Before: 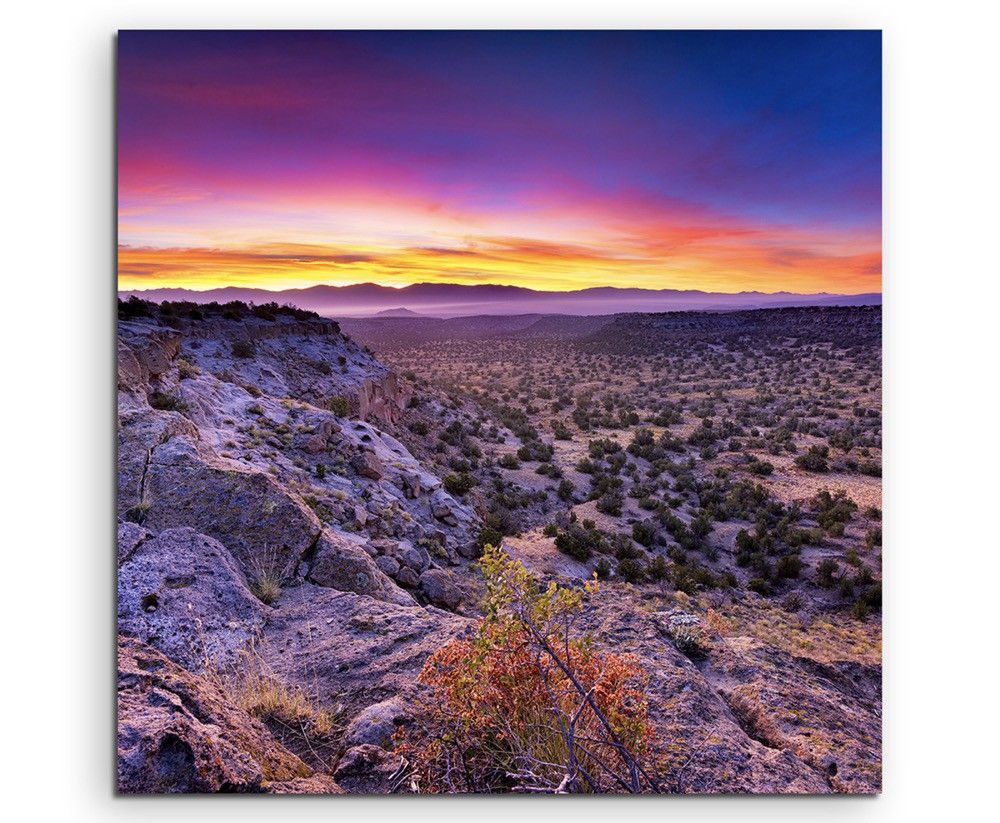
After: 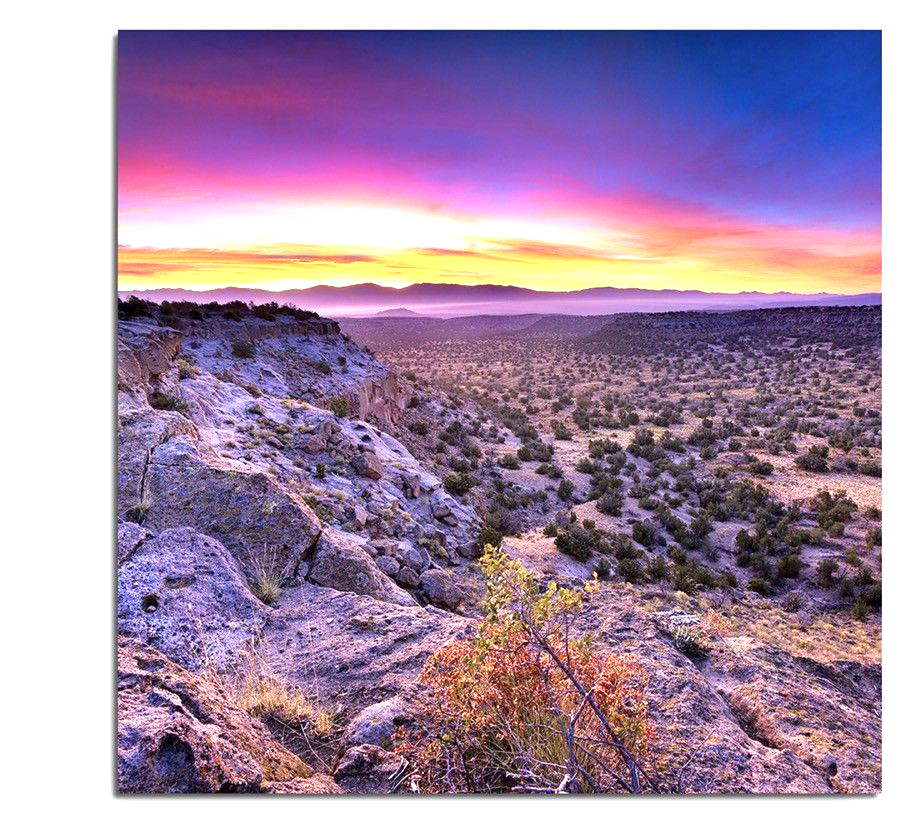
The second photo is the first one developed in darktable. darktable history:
exposure: exposure 0.921 EV, compensate highlight preservation false
crop: right 9.509%, bottom 0.031%
color zones: curves: ch0 [(0, 0.5) (0.143, 0.52) (0.286, 0.5) (0.429, 0.5) (0.571, 0.5) (0.714, 0.5) (0.857, 0.5) (1, 0.5)]; ch1 [(0, 0.489) (0.155, 0.45) (0.286, 0.466) (0.429, 0.5) (0.571, 0.5) (0.714, 0.5) (0.857, 0.5) (1, 0.489)]
